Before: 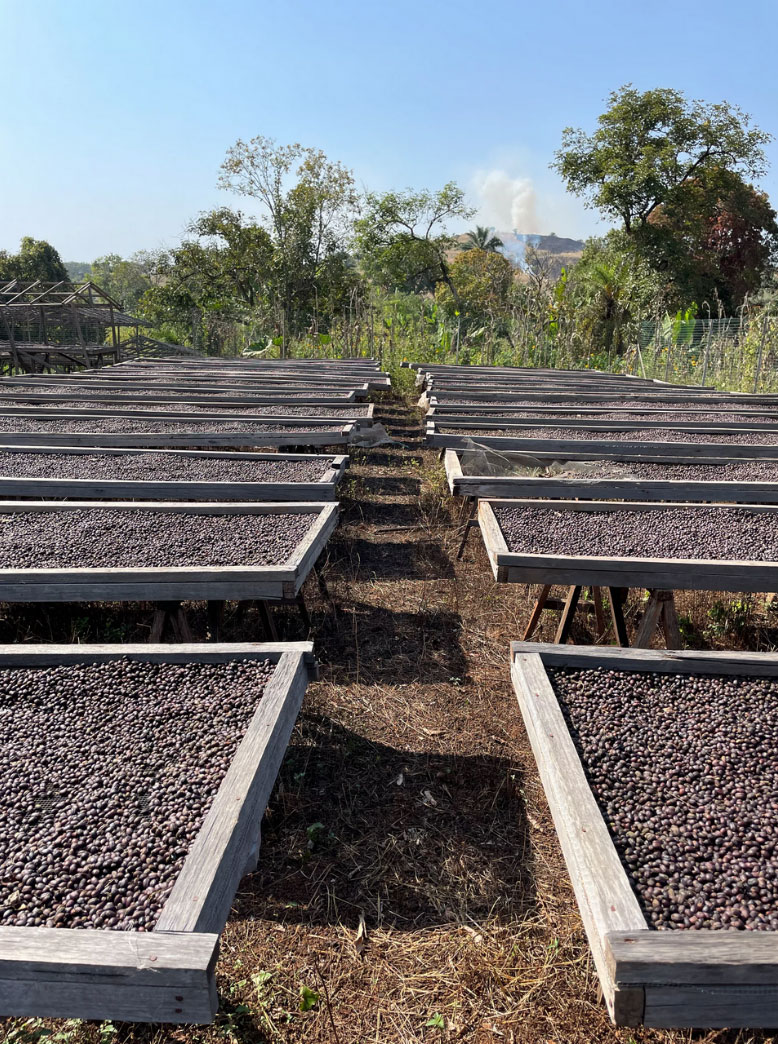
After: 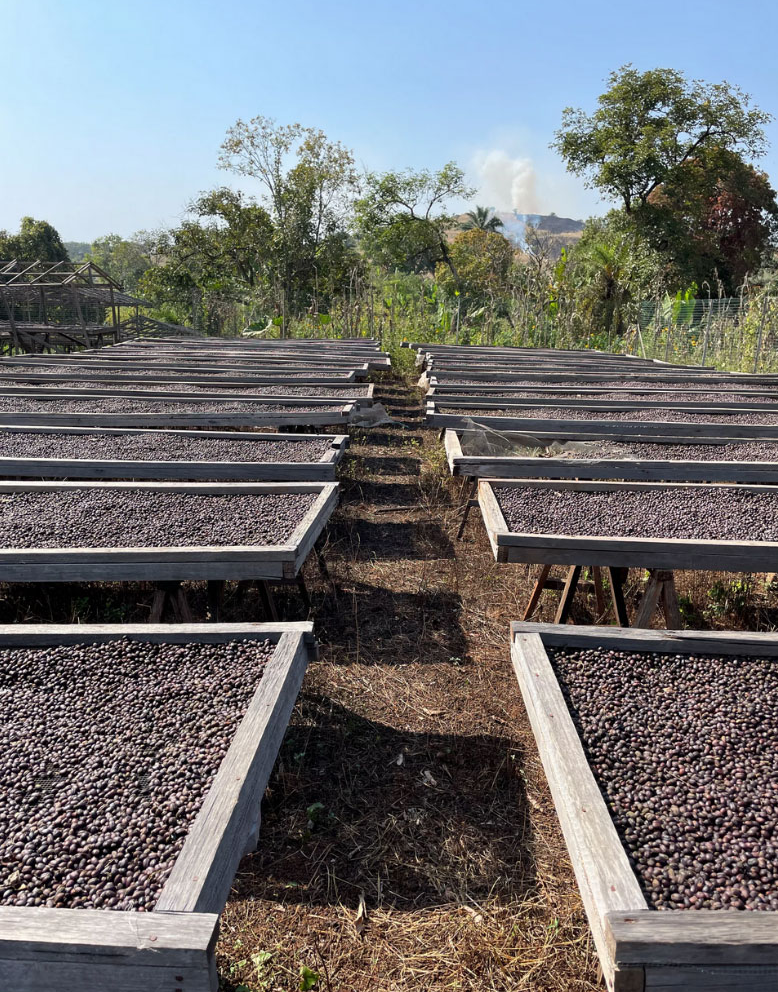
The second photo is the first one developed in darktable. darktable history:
crop and rotate: top 1.928%, bottom 3.048%
